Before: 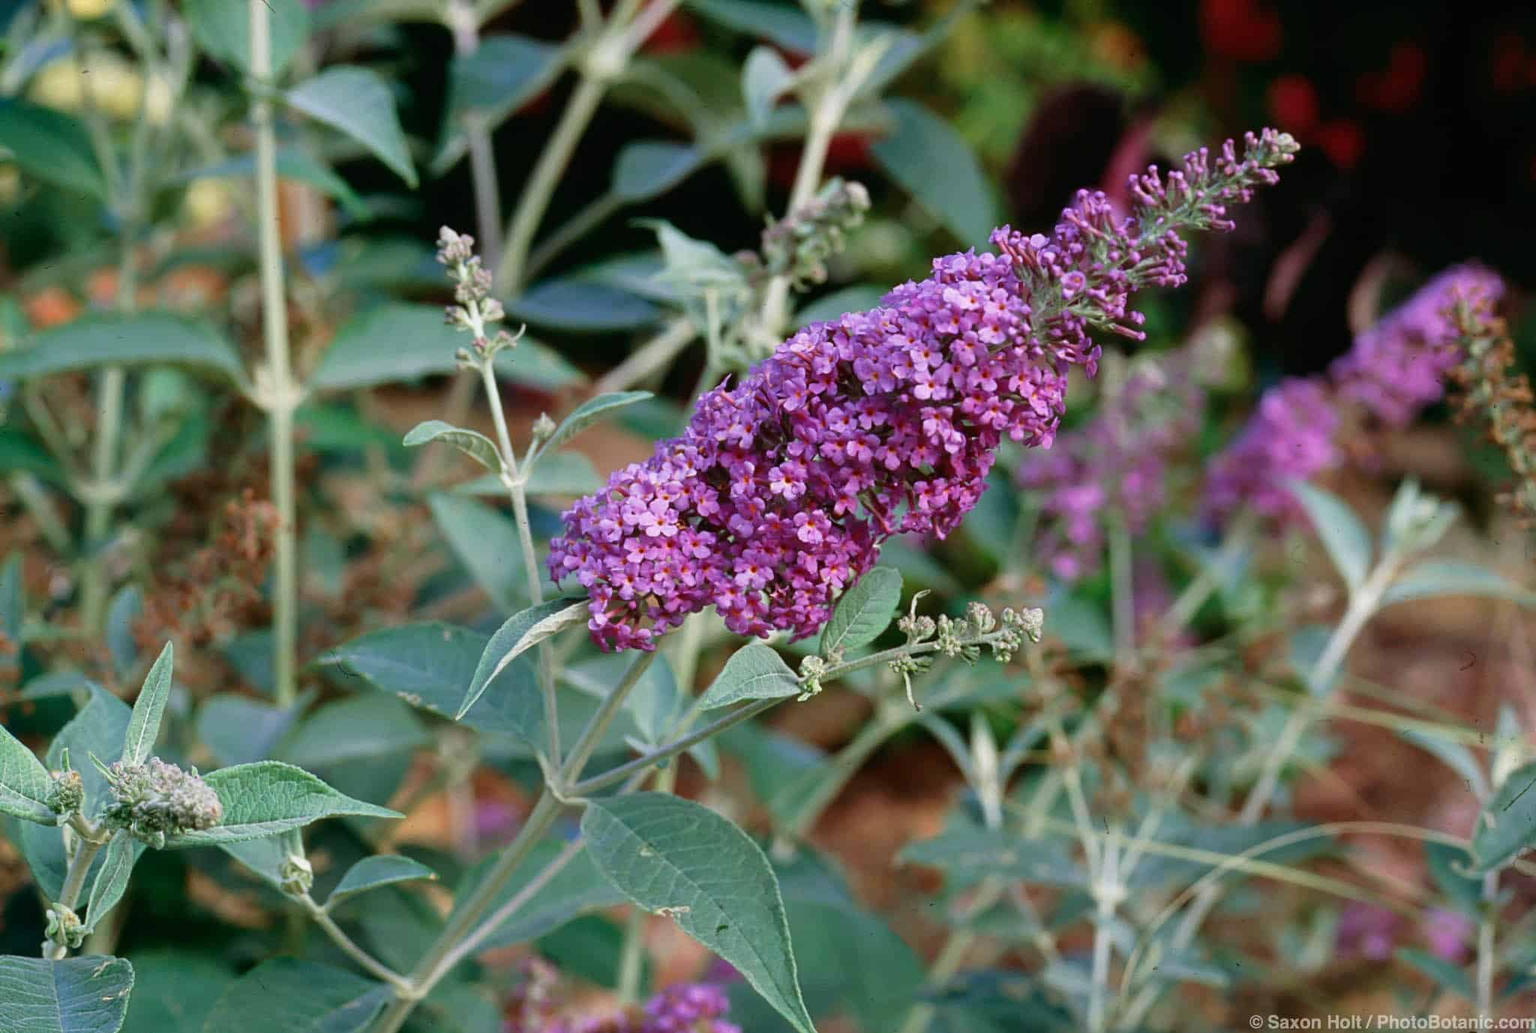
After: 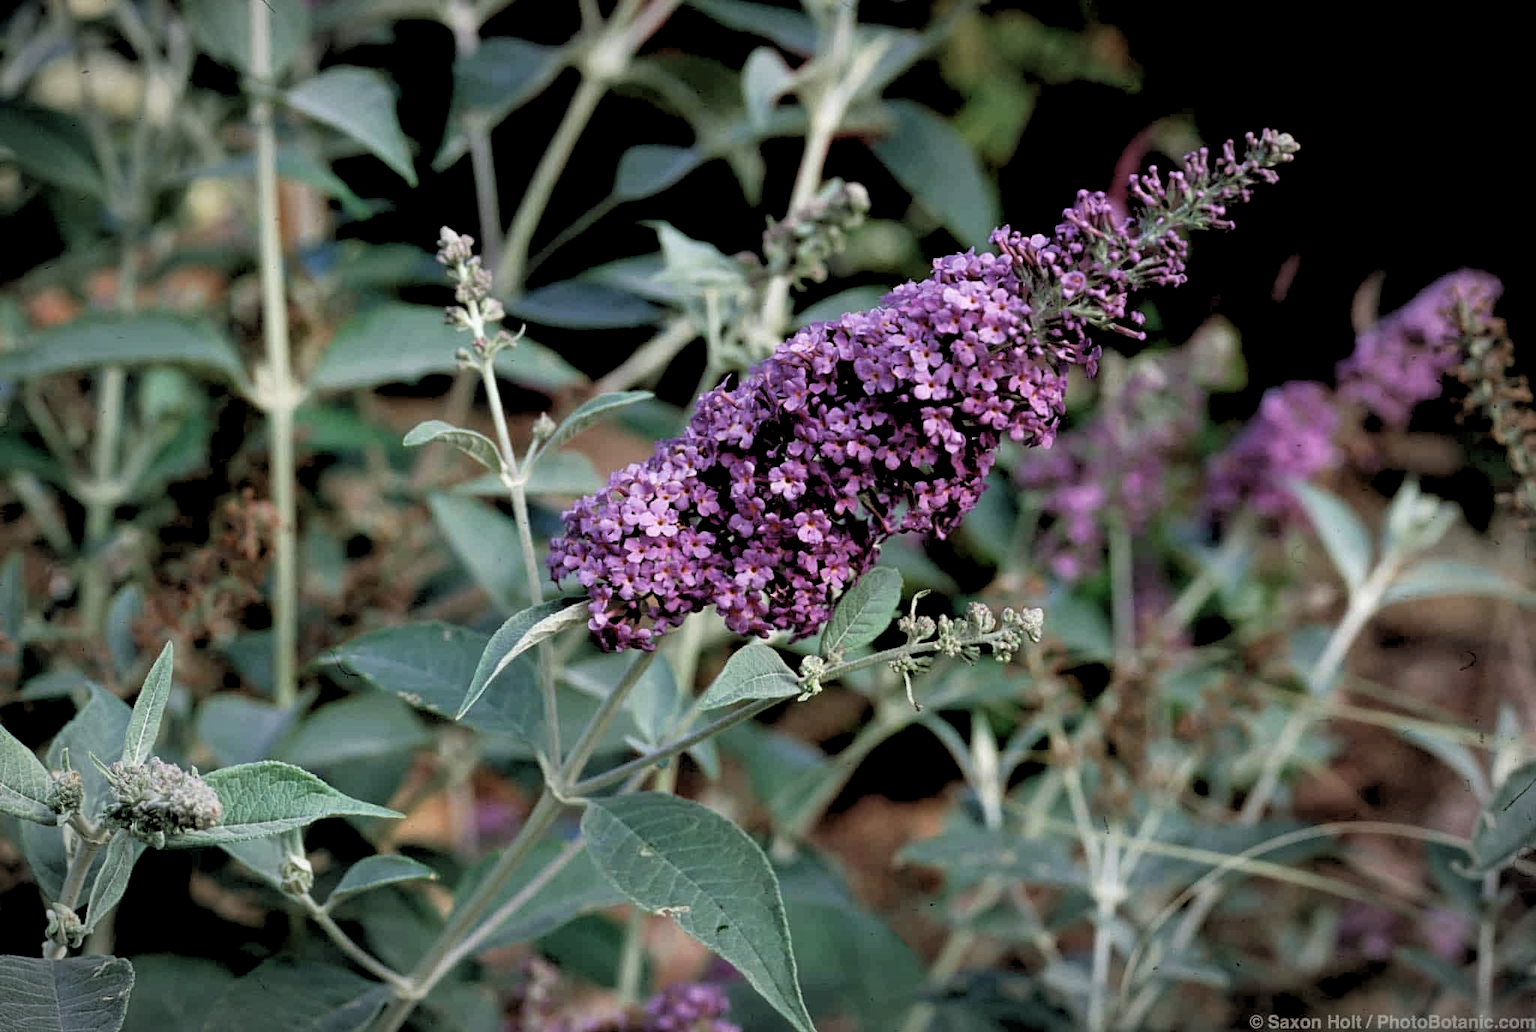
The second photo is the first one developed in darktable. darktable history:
contrast brightness saturation: contrast 0.06, brightness -0.01, saturation -0.23
exposure: black level correction 0.001, compensate highlight preservation false
vignetting: fall-off radius 60%, automatic ratio true
rgb levels: levels [[0.034, 0.472, 0.904], [0, 0.5, 1], [0, 0.5, 1]]
